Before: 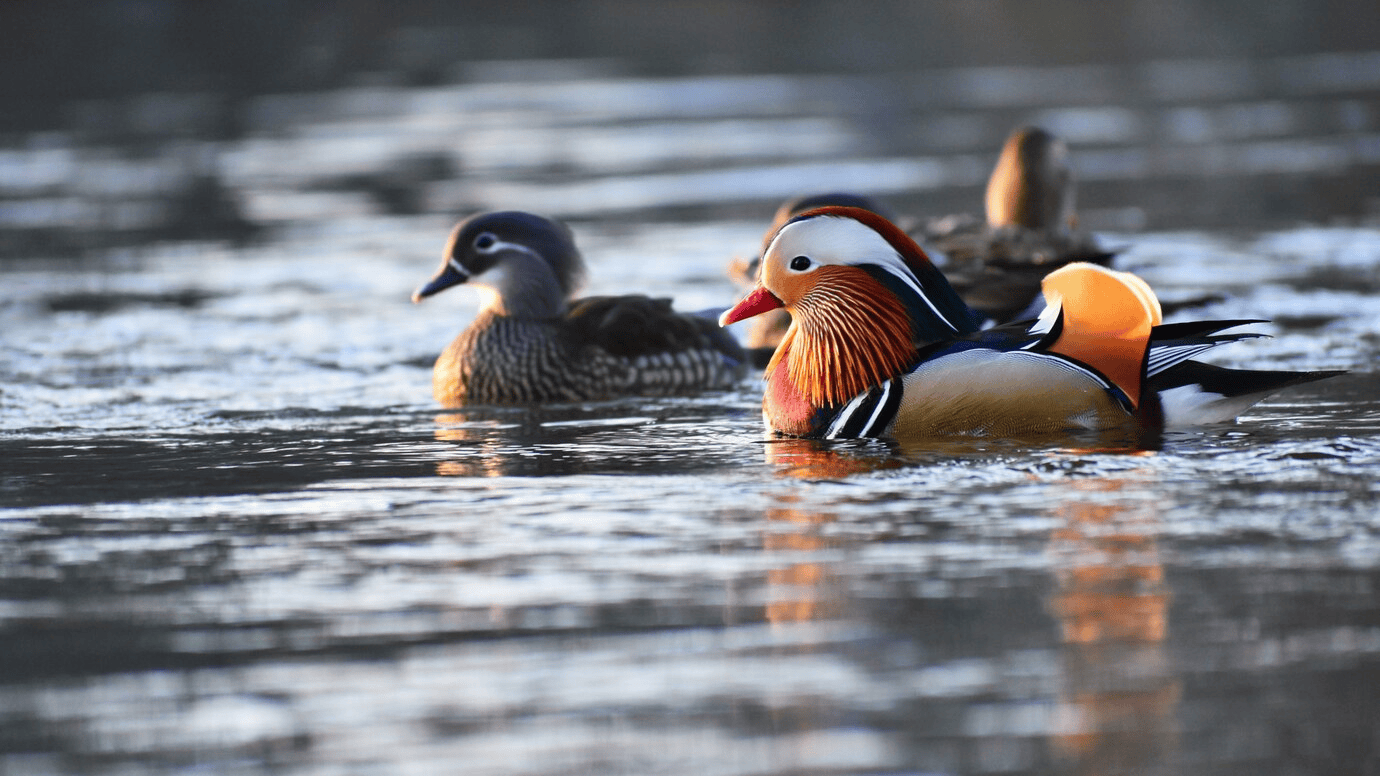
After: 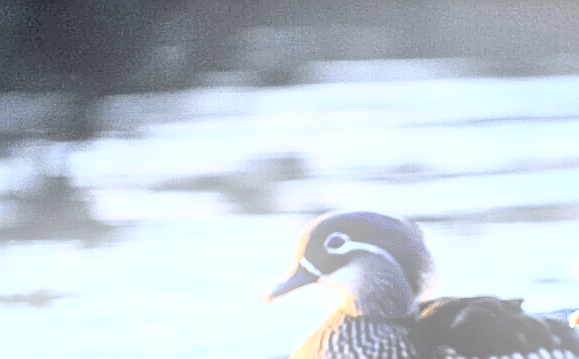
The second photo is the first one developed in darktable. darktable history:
tone equalizer: -8 EV 0.06 EV, smoothing diameter 25%, edges refinement/feathering 10, preserve details guided filter
crop and rotate: left 10.817%, top 0.062%, right 47.194%, bottom 53.626%
contrast equalizer: octaves 7, y [[0.5, 0.542, 0.583, 0.625, 0.667, 0.708], [0.5 ×6], [0.5 ×6], [0 ×6], [0 ×6]]
exposure: exposure 0.131 EV, compensate highlight preservation false
rgb curve: curves: ch0 [(0, 0) (0.21, 0.15) (0.24, 0.21) (0.5, 0.75) (0.75, 0.96) (0.89, 0.99) (1, 1)]; ch1 [(0, 0.02) (0.21, 0.13) (0.25, 0.2) (0.5, 0.67) (0.75, 0.9) (0.89, 0.97) (1, 1)]; ch2 [(0, 0.02) (0.21, 0.13) (0.25, 0.2) (0.5, 0.67) (0.75, 0.9) (0.89, 0.97) (1, 1)], compensate middle gray true
sharpen: on, module defaults
white balance: red 0.984, blue 1.059
bloom: on, module defaults
